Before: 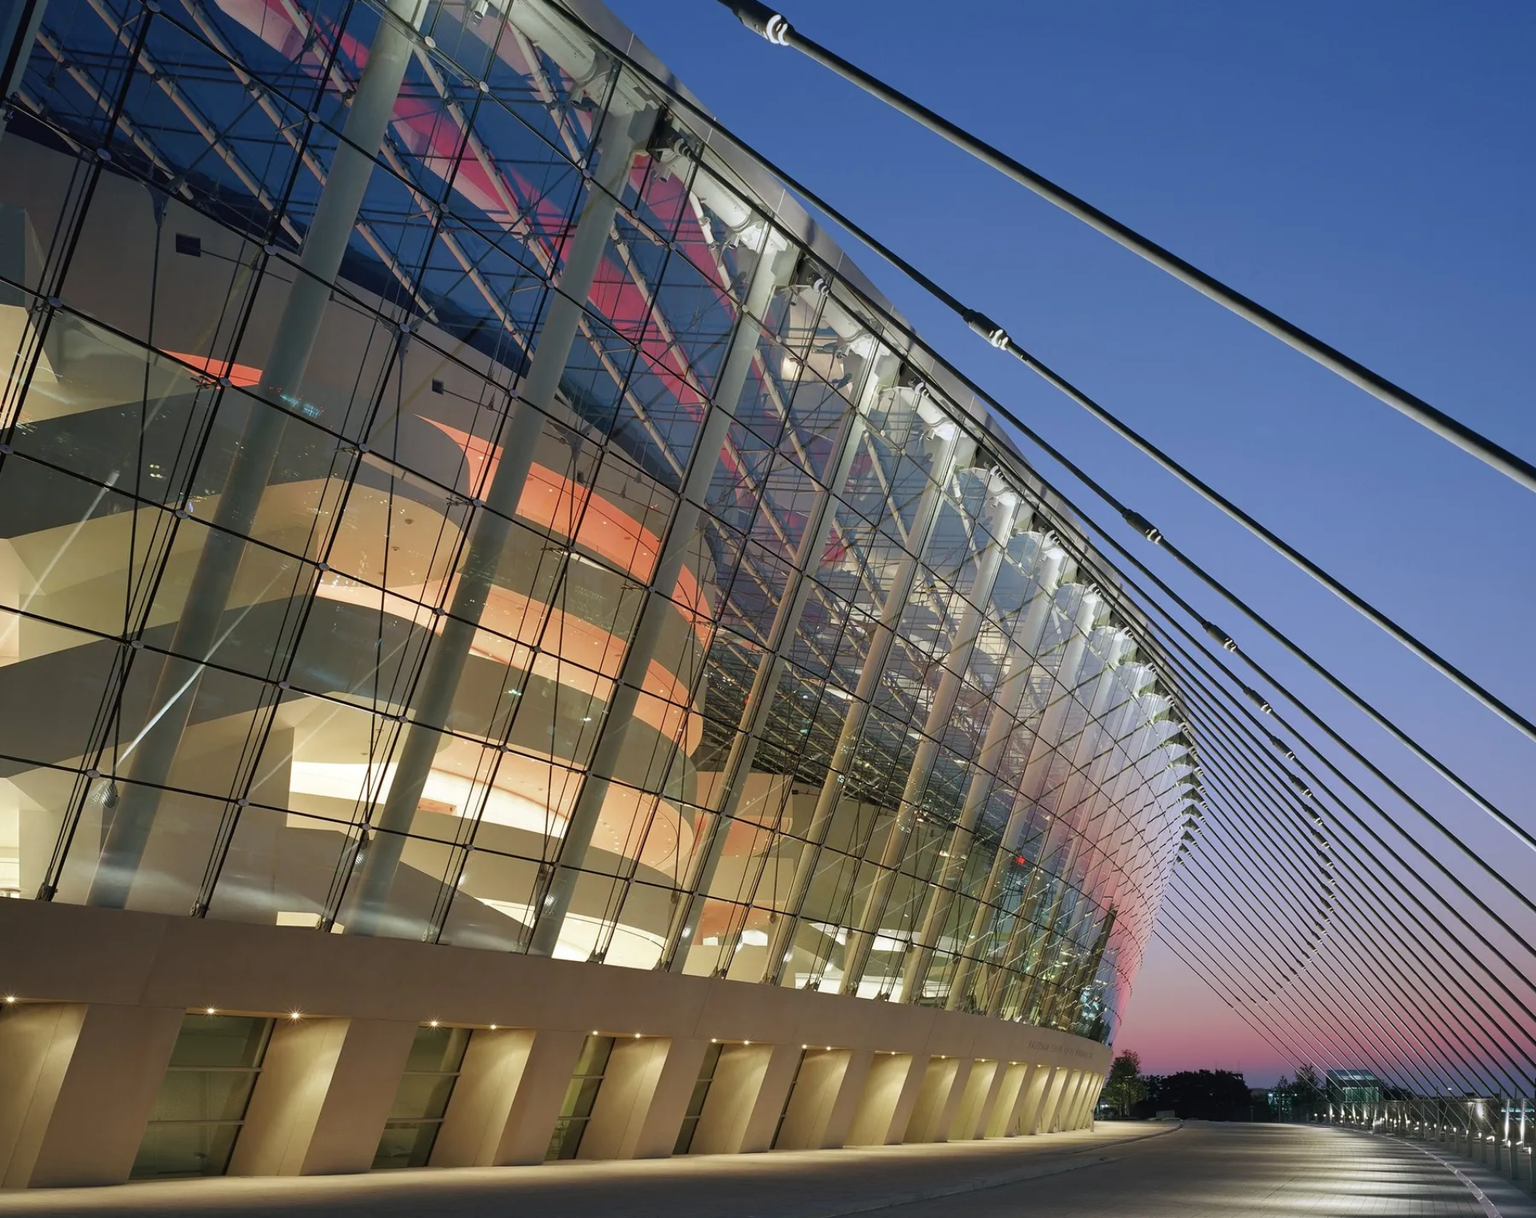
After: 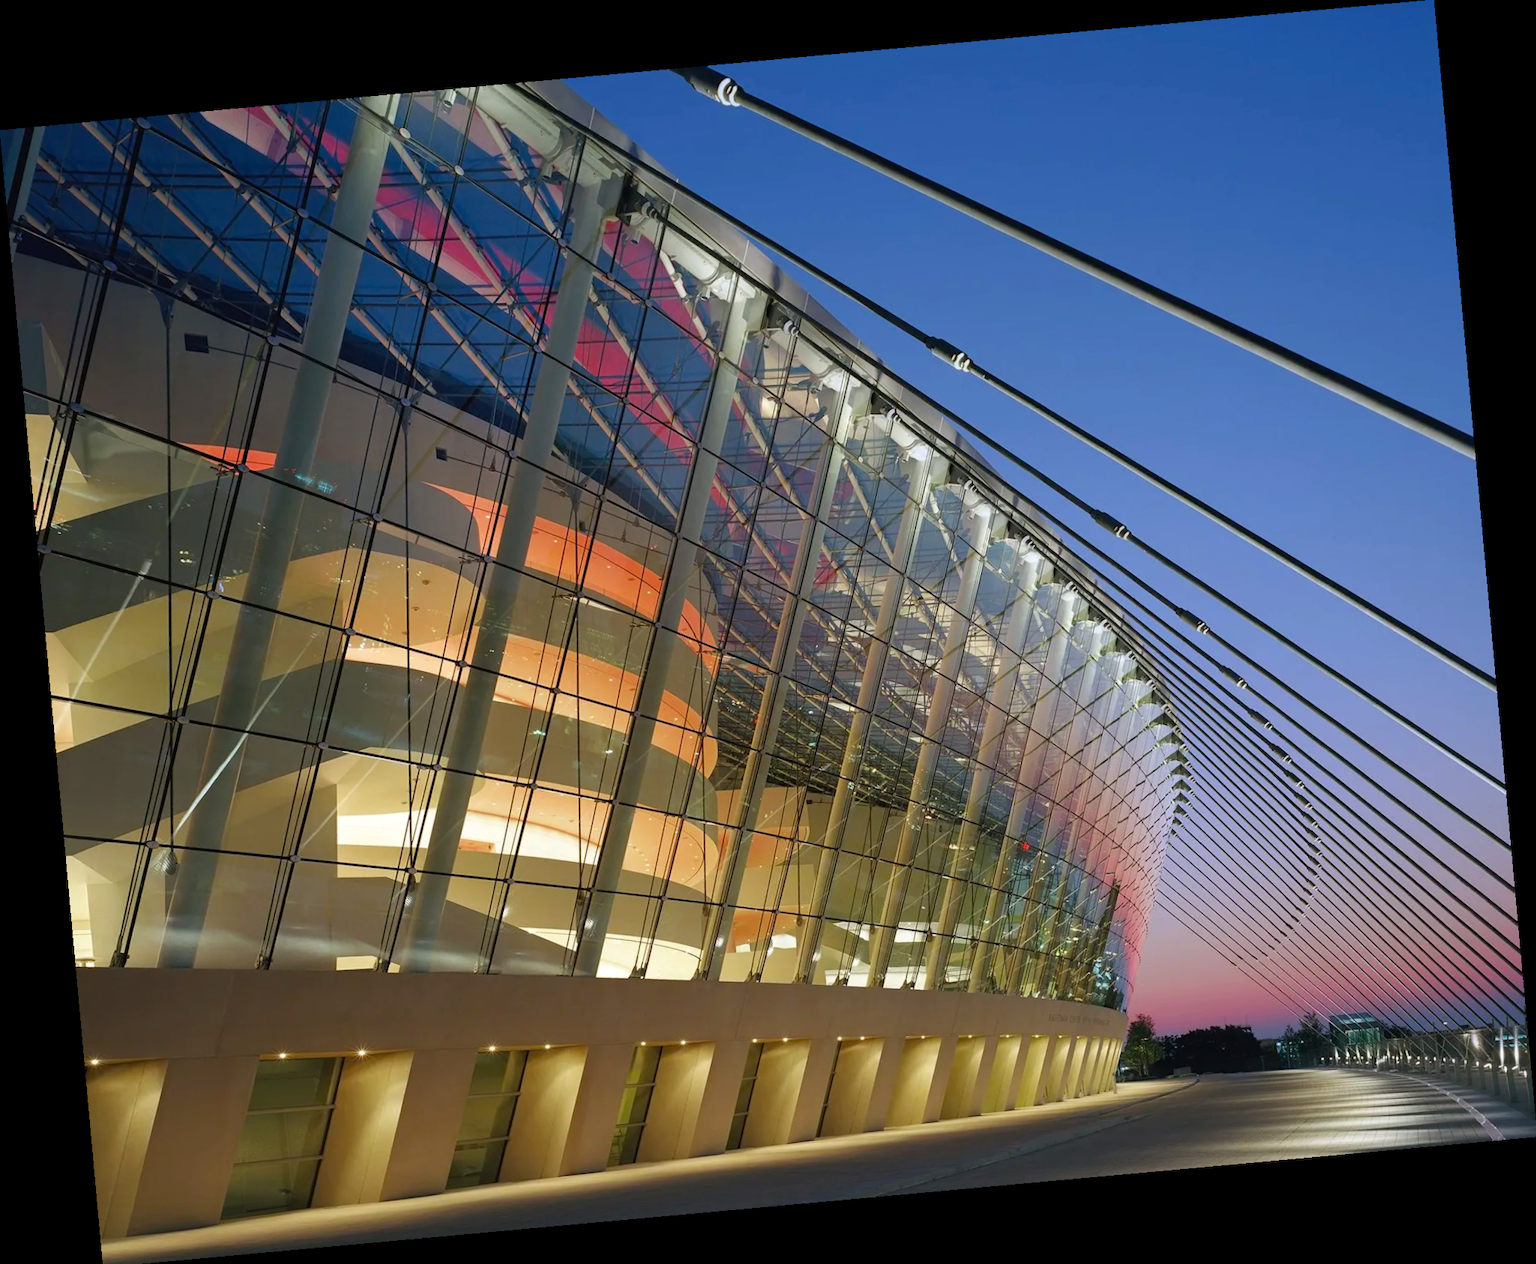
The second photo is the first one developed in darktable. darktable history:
rotate and perspective: rotation -5.2°, automatic cropping off
crop: bottom 0.071%
color balance rgb: perceptual saturation grading › global saturation 20%, global vibrance 20%
tone equalizer: on, module defaults
